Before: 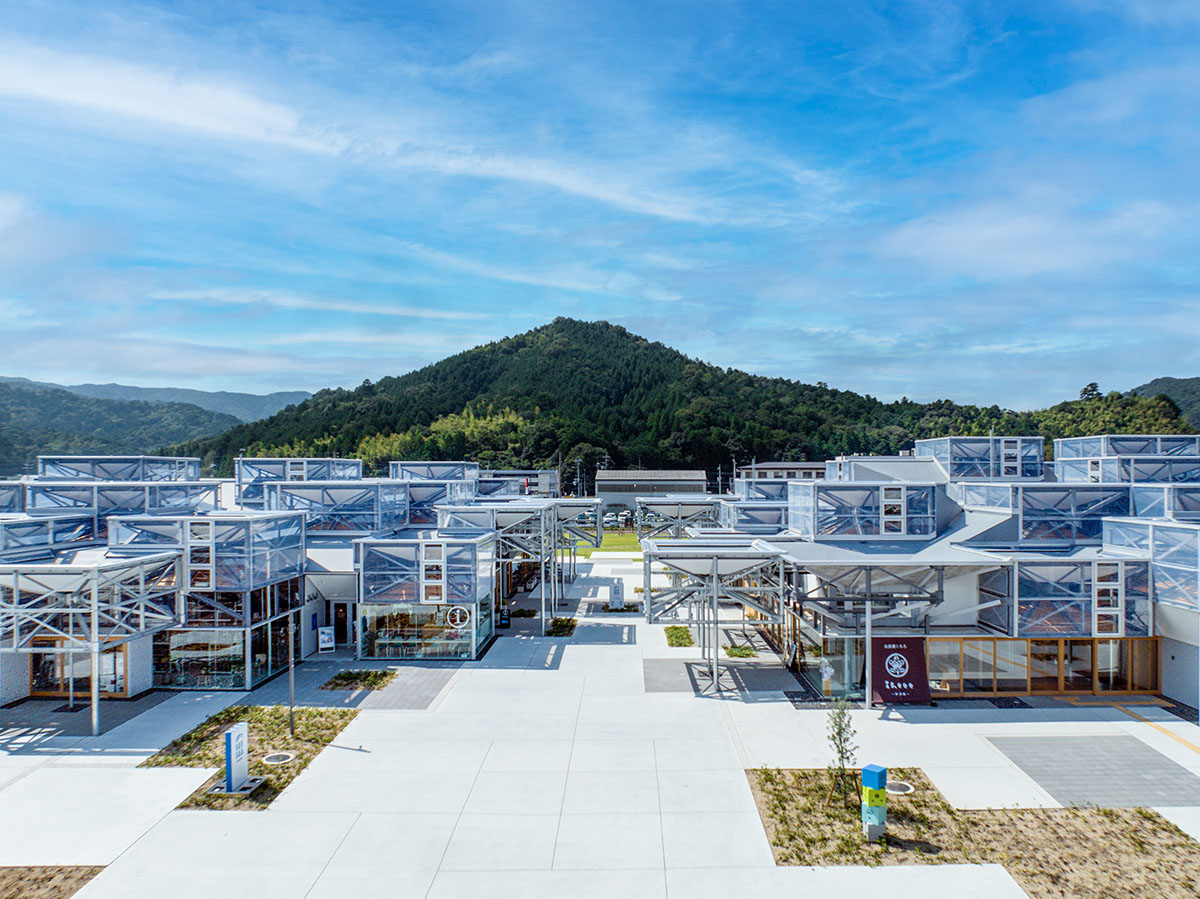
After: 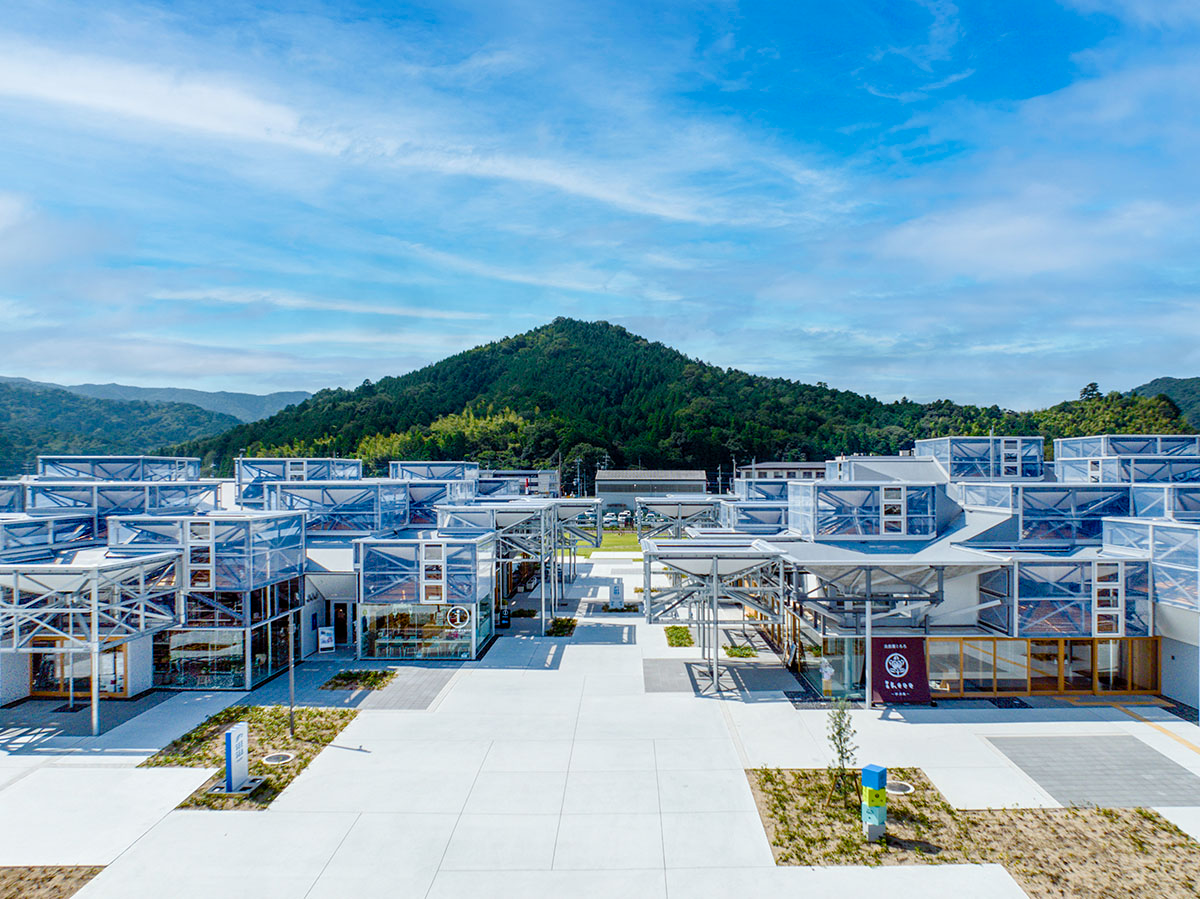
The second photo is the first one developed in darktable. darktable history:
color balance rgb: shadows lift › chroma 2.064%, shadows lift › hue 214.29°, perceptual saturation grading › global saturation 20%, perceptual saturation grading › highlights -24.81%, perceptual saturation grading › shadows 49.724%
contrast brightness saturation: saturation -0.026
